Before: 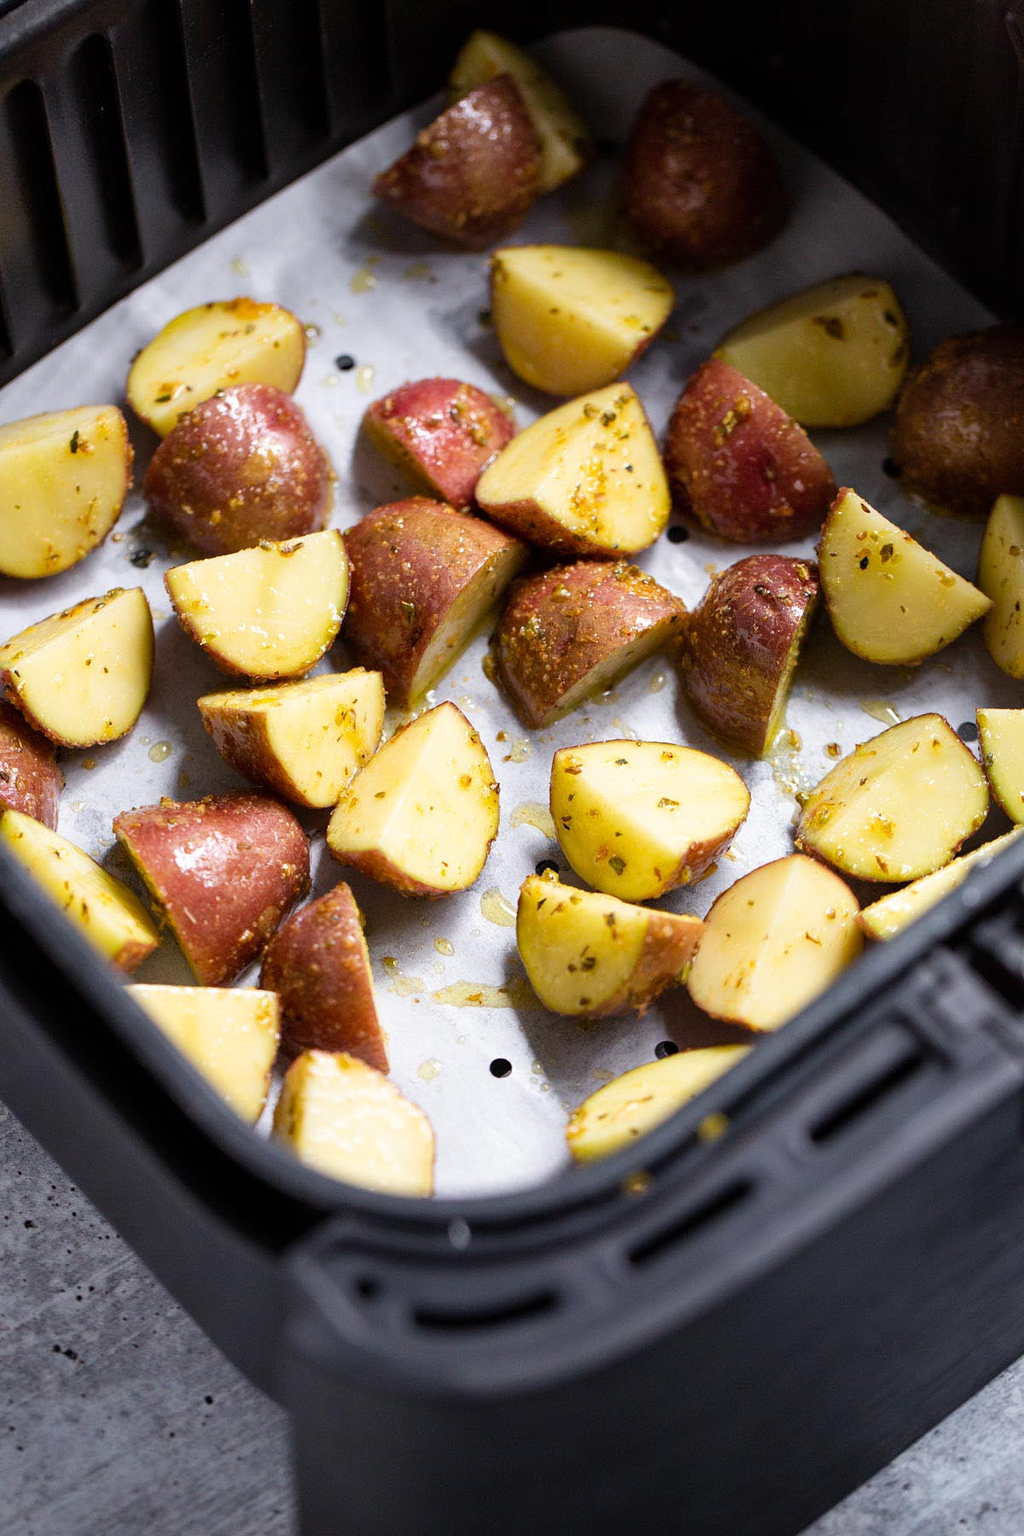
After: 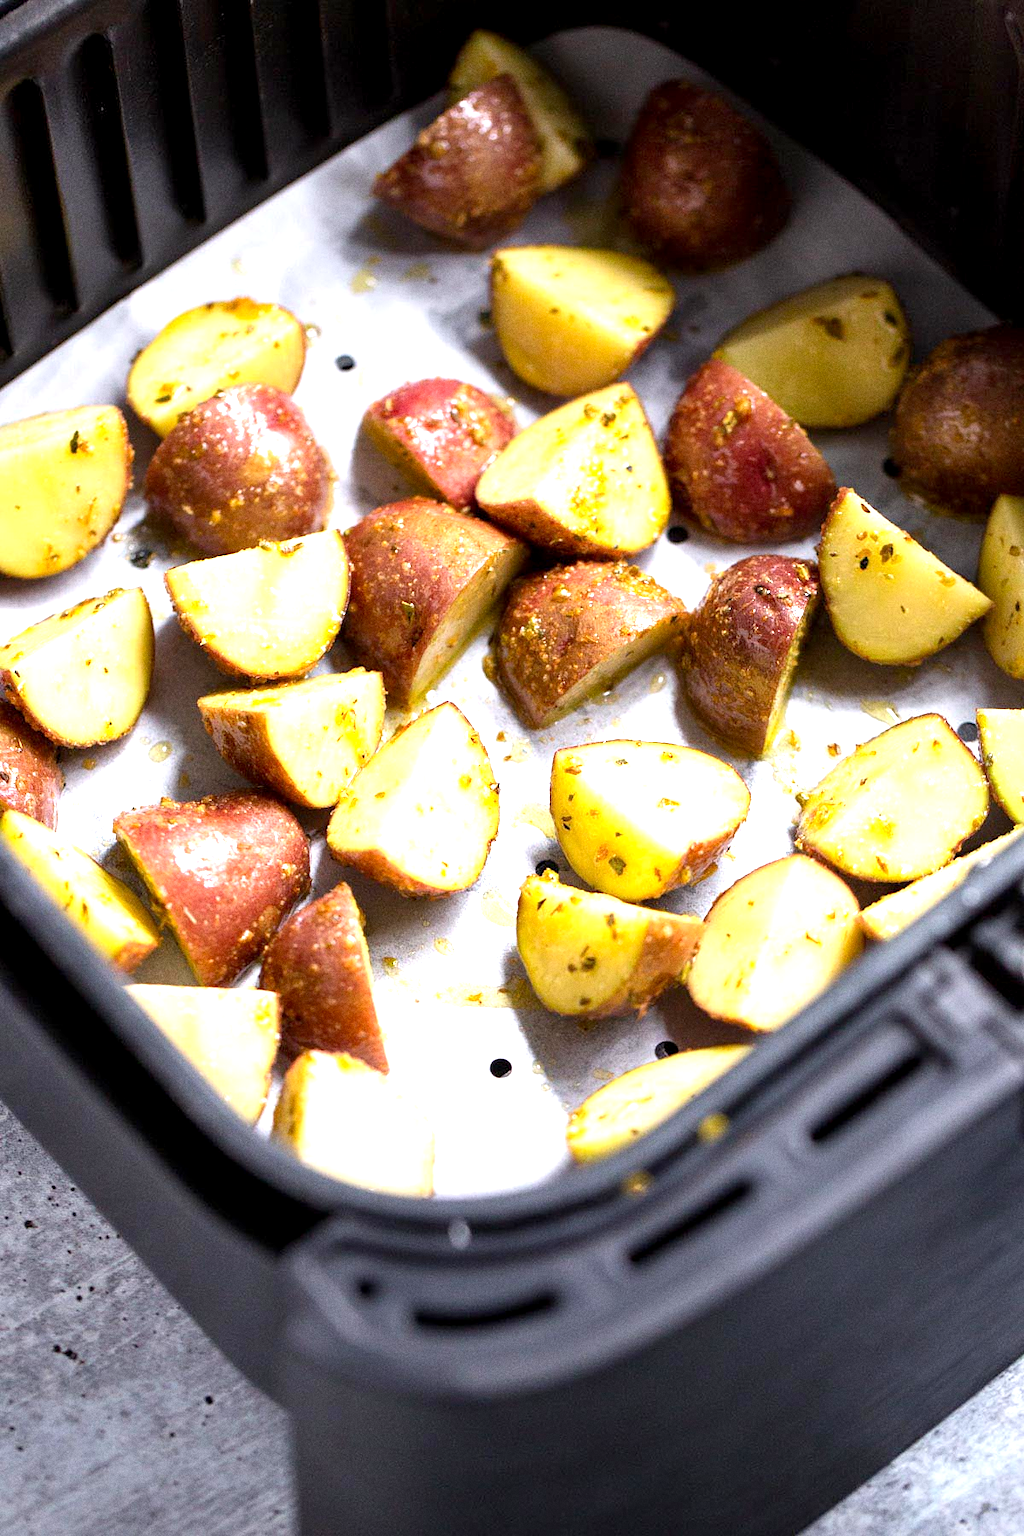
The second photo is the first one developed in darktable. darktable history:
grain: coarseness 0.09 ISO
exposure: black level correction 0.001, exposure 1 EV, compensate highlight preservation false
